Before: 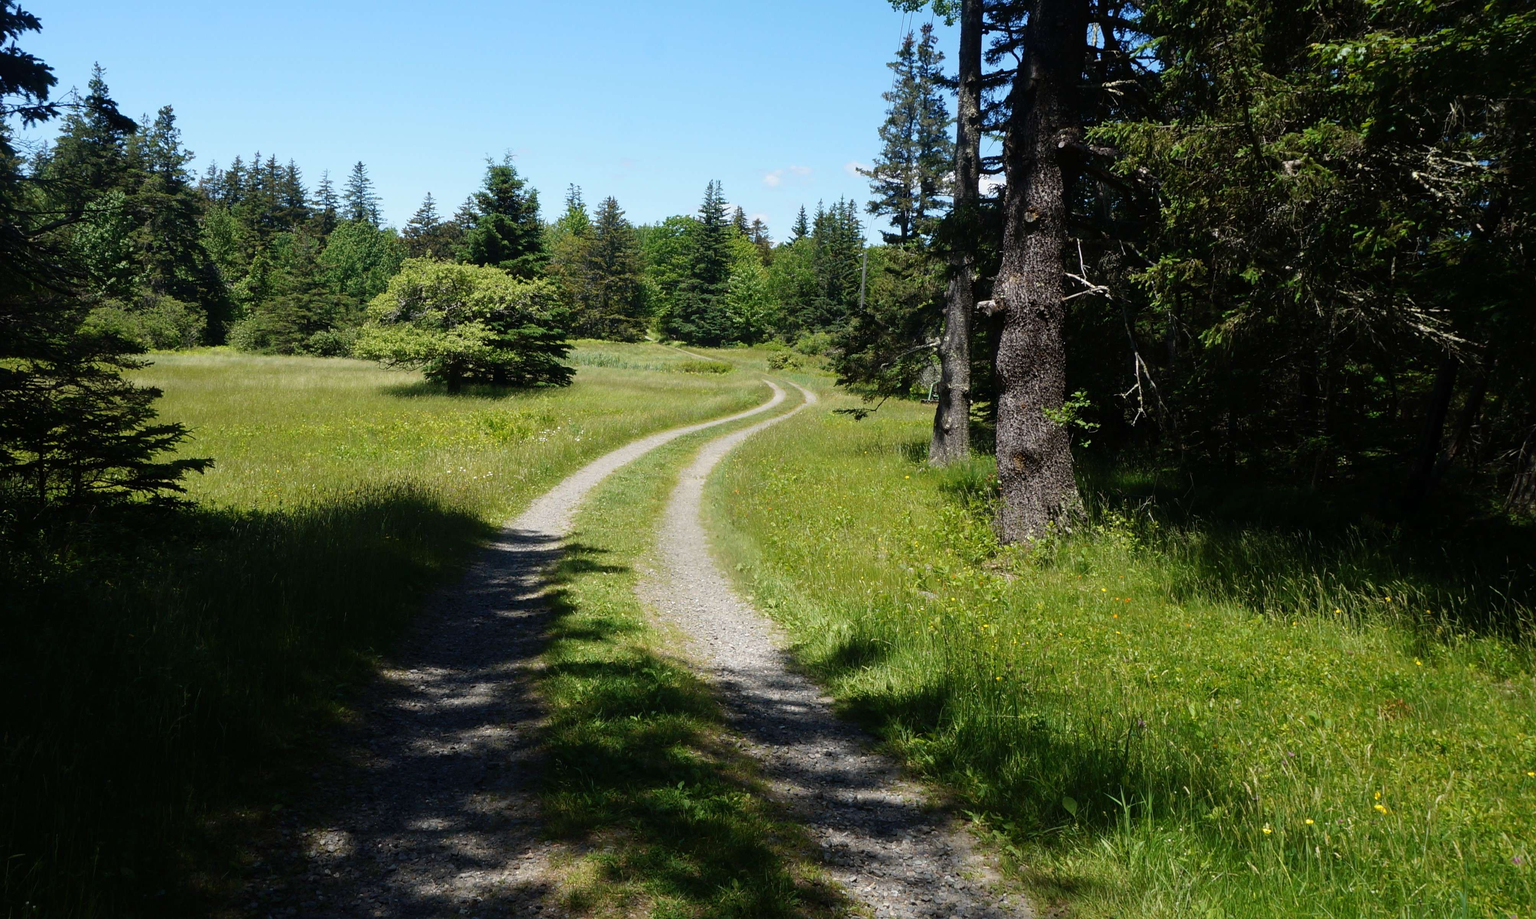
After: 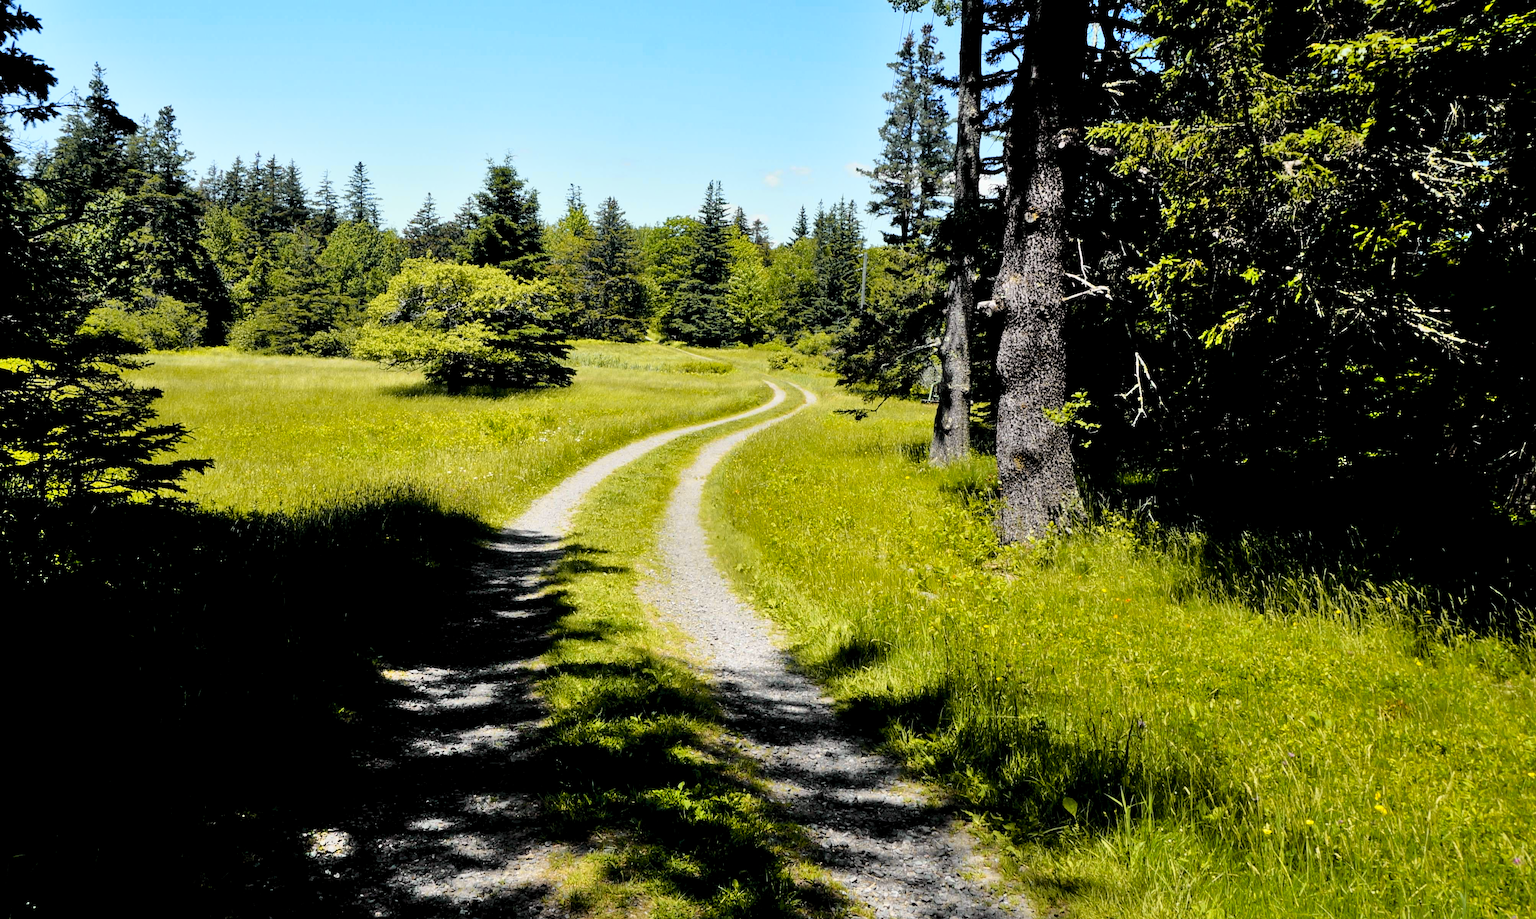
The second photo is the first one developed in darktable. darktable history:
tone curve: curves: ch0 [(0, 0) (0.168, 0.142) (0.359, 0.44) (0.469, 0.544) (0.634, 0.722) (0.858, 0.903) (1, 0.968)]; ch1 [(0, 0) (0.437, 0.453) (0.472, 0.47) (0.502, 0.502) (0.54, 0.534) (0.57, 0.592) (0.618, 0.66) (0.699, 0.749) (0.859, 0.919) (1, 1)]; ch2 [(0, 0) (0.33, 0.301) (0.421, 0.443) (0.476, 0.498) (0.505, 0.503) (0.547, 0.557) (0.586, 0.634) (0.608, 0.676) (1, 1)], color space Lab, independent channels, preserve colors none
shadows and highlights: low approximation 0.01, soften with gaussian
rgb levels: levels [[0.01, 0.419, 0.839], [0, 0.5, 1], [0, 0.5, 1]]
